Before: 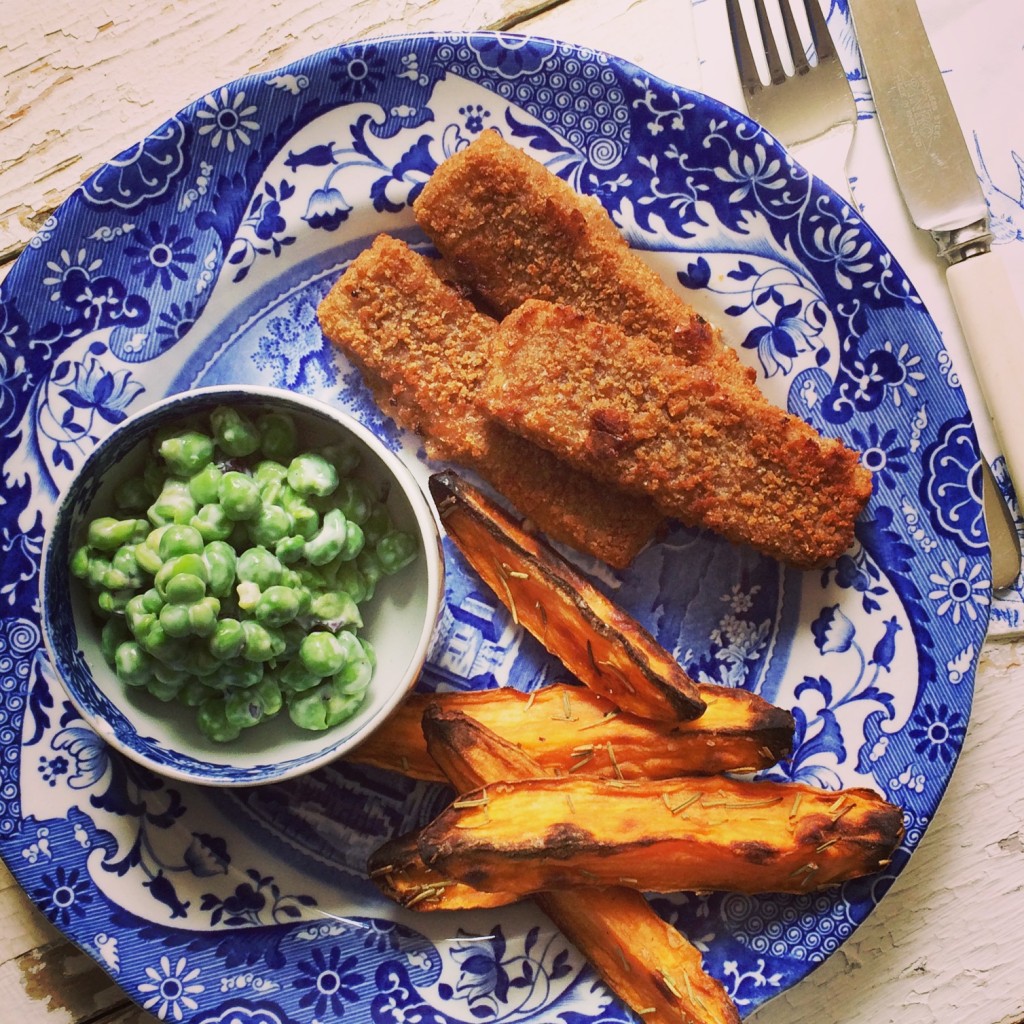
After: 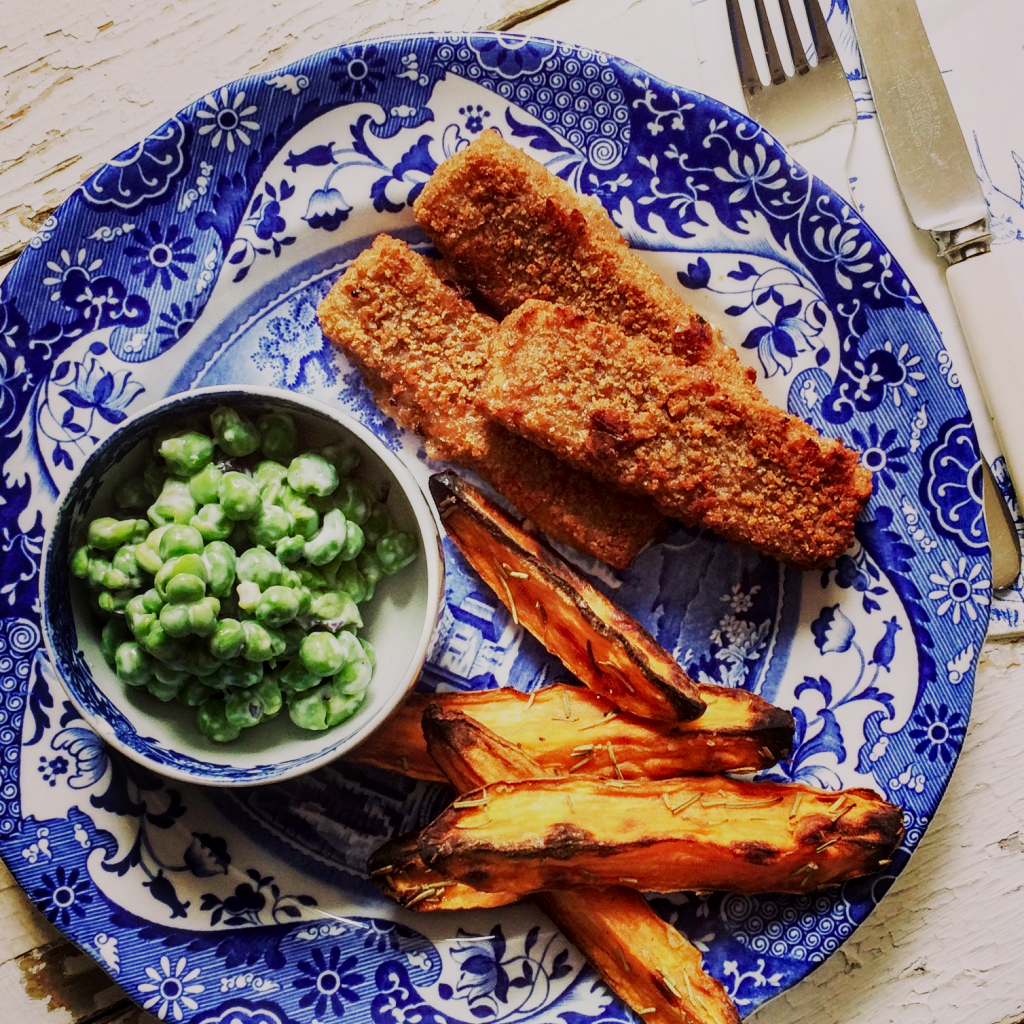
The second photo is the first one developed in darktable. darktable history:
exposure: compensate highlight preservation false
local contrast: on, module defaults
sigmoid: contrast 1.6, skew -0.2, preserve hue 0%, red attenuation 0.1, red rotation 0.035, green attenuation 0.1, green rotation -0.017, blue attenuation 0.15, blue rotation -0.052, base primaries Rec2020
